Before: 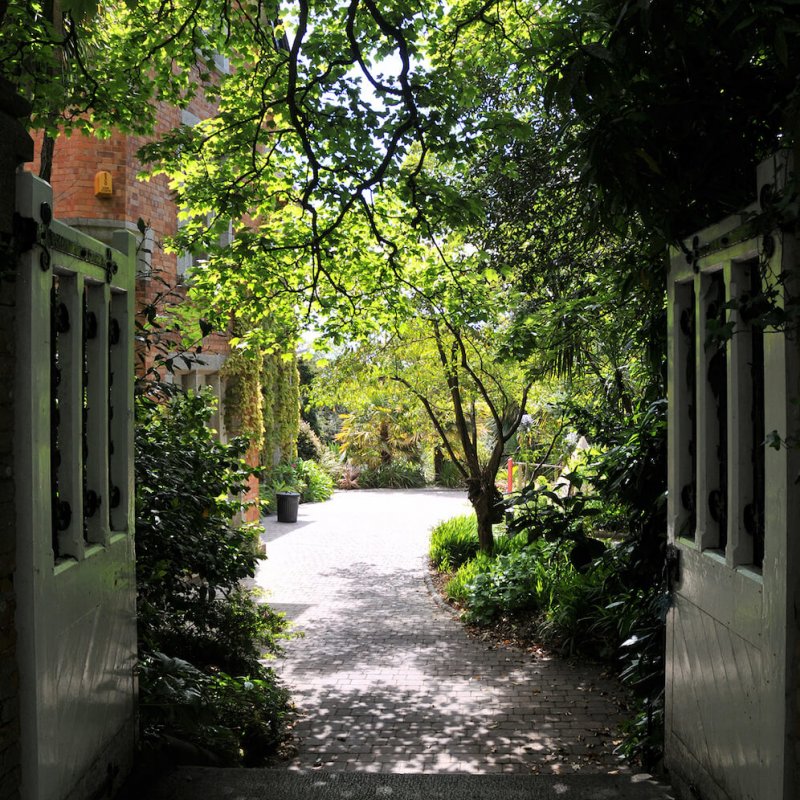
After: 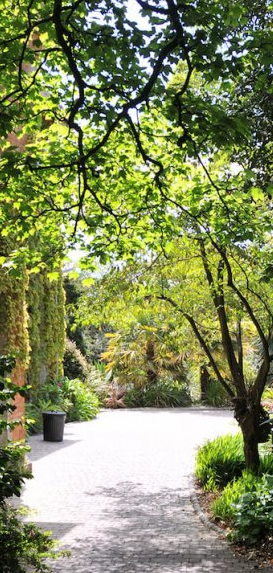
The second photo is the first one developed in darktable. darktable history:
crop and rotate: left 29.391%, top 10.209%, right 36.362%, bottom 18.055%
